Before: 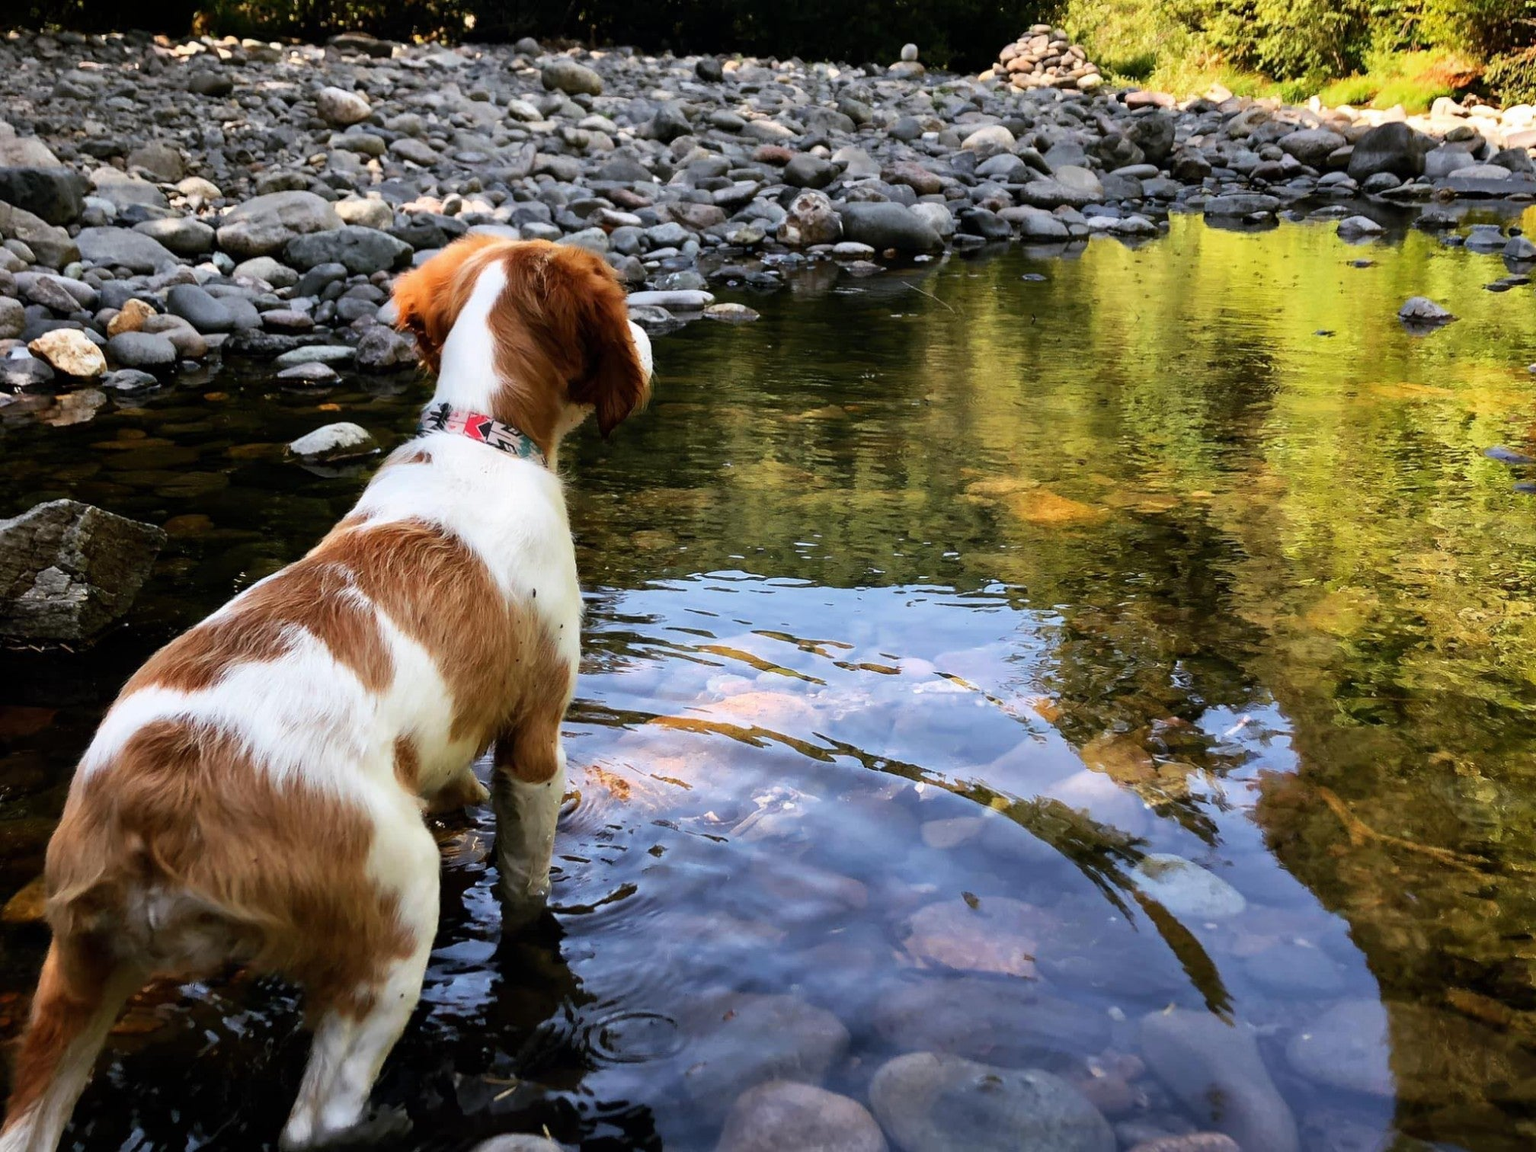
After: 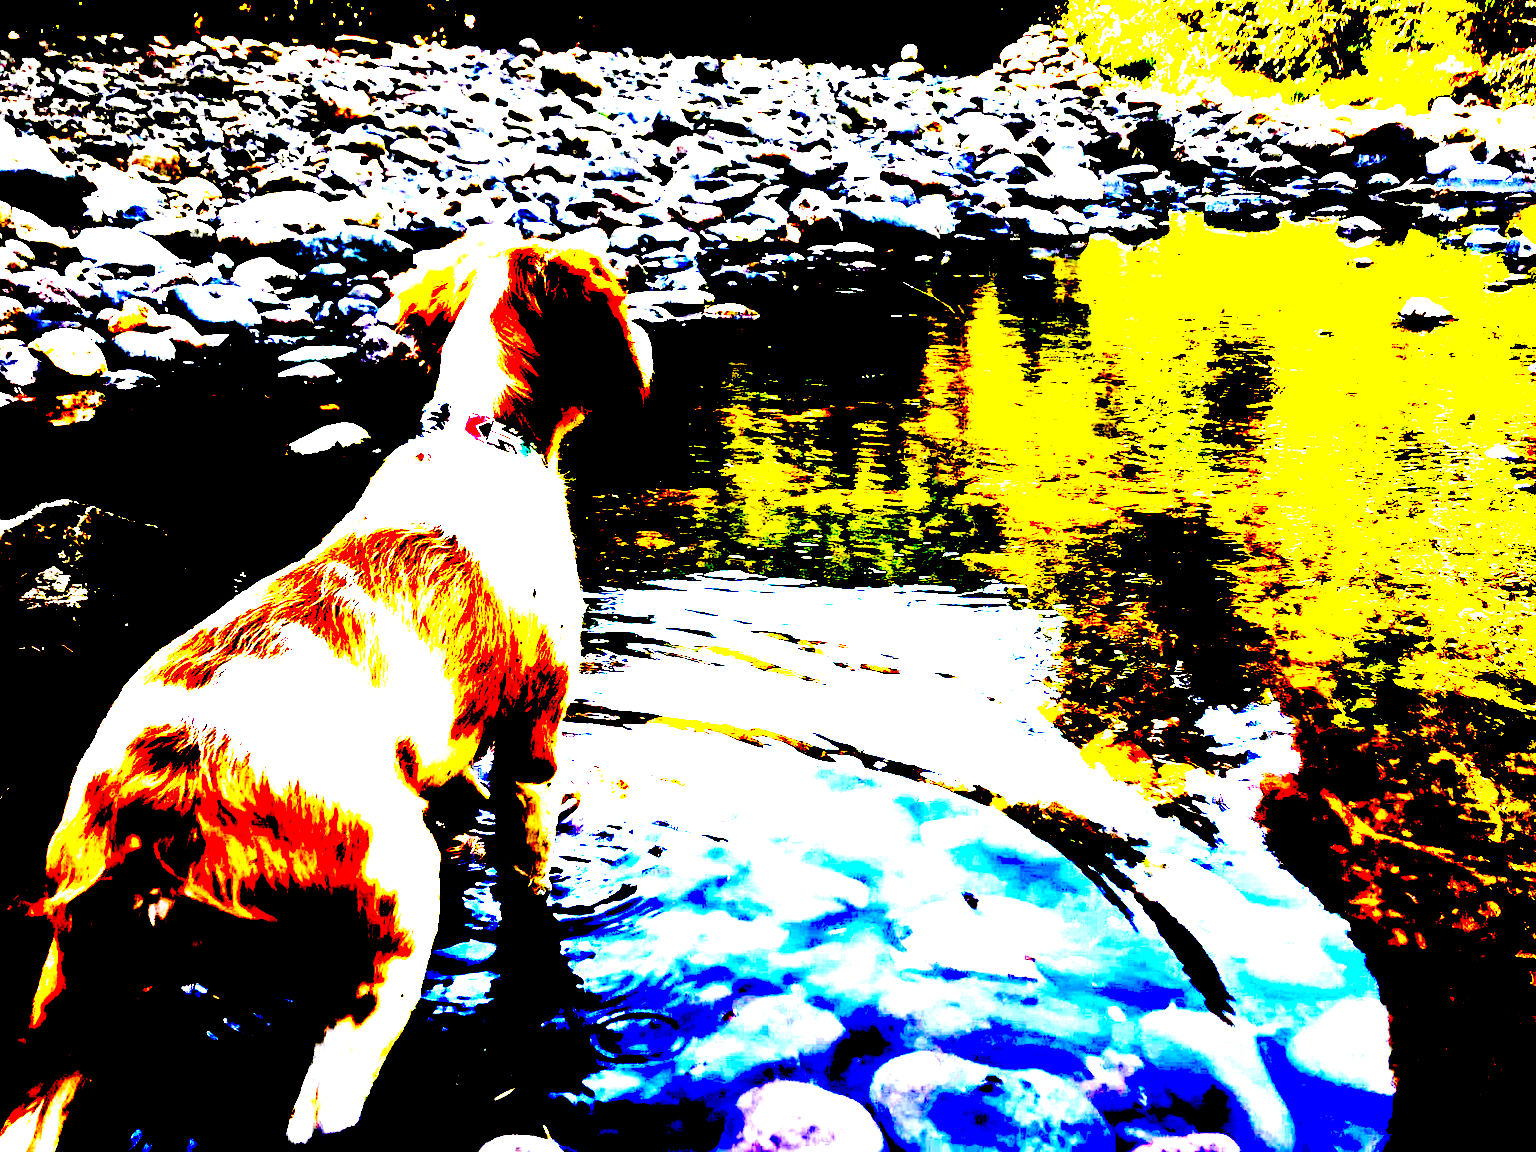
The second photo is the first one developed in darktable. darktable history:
exposure: black level correction 0.1, exposure 2.904 EV, compensate highlight preservation false
